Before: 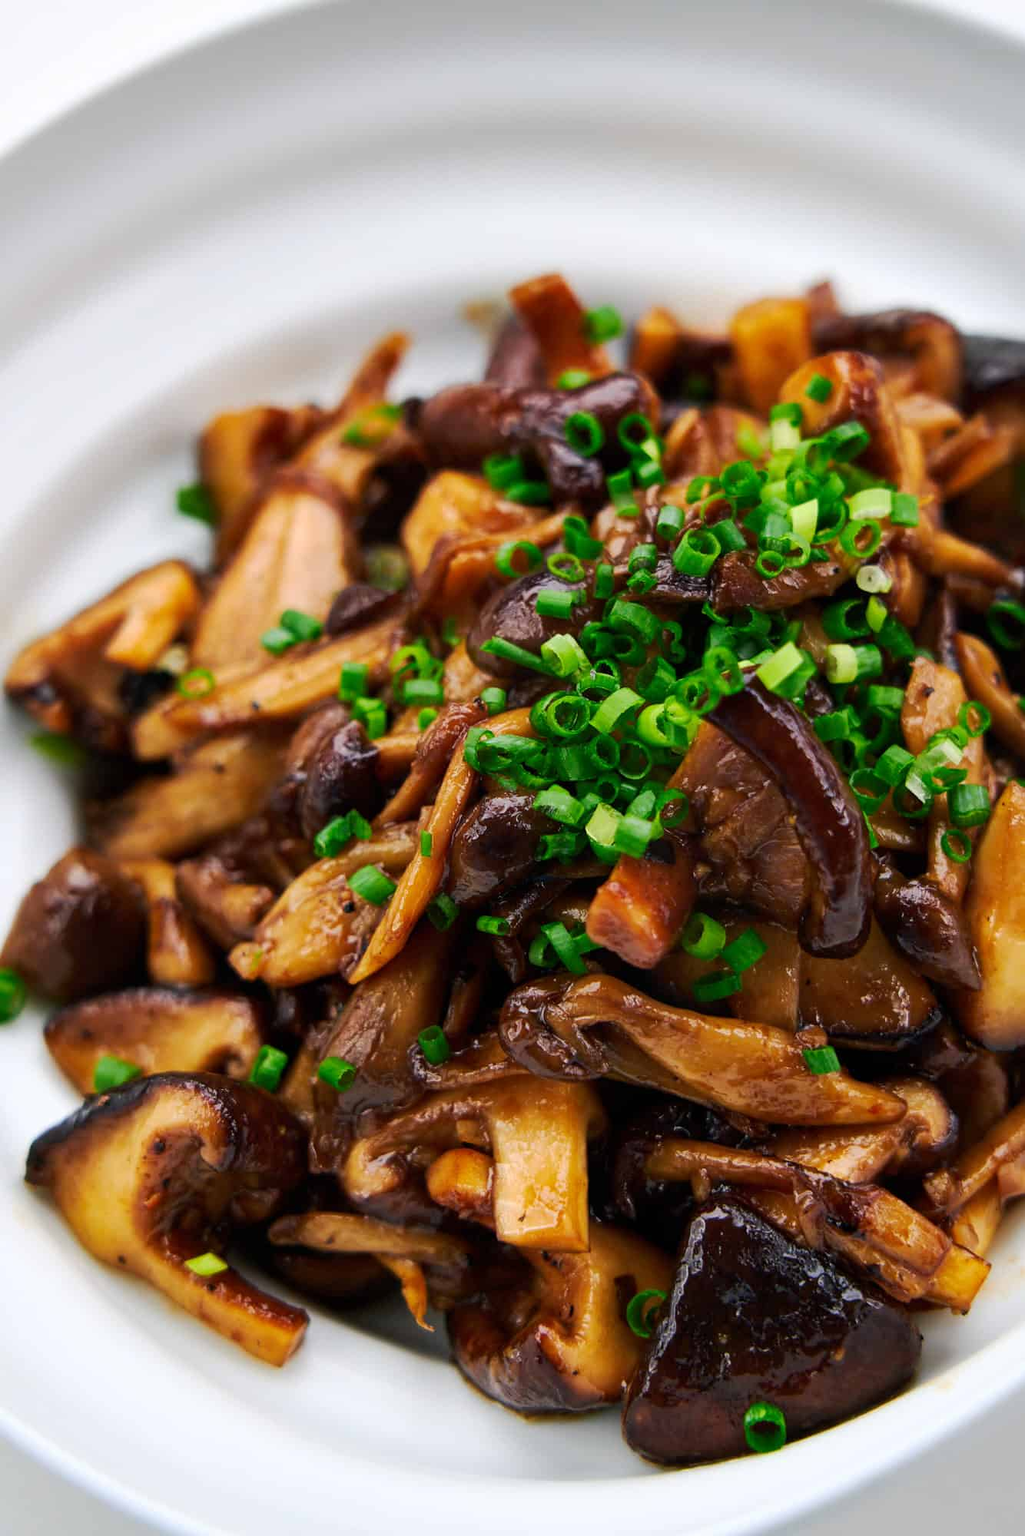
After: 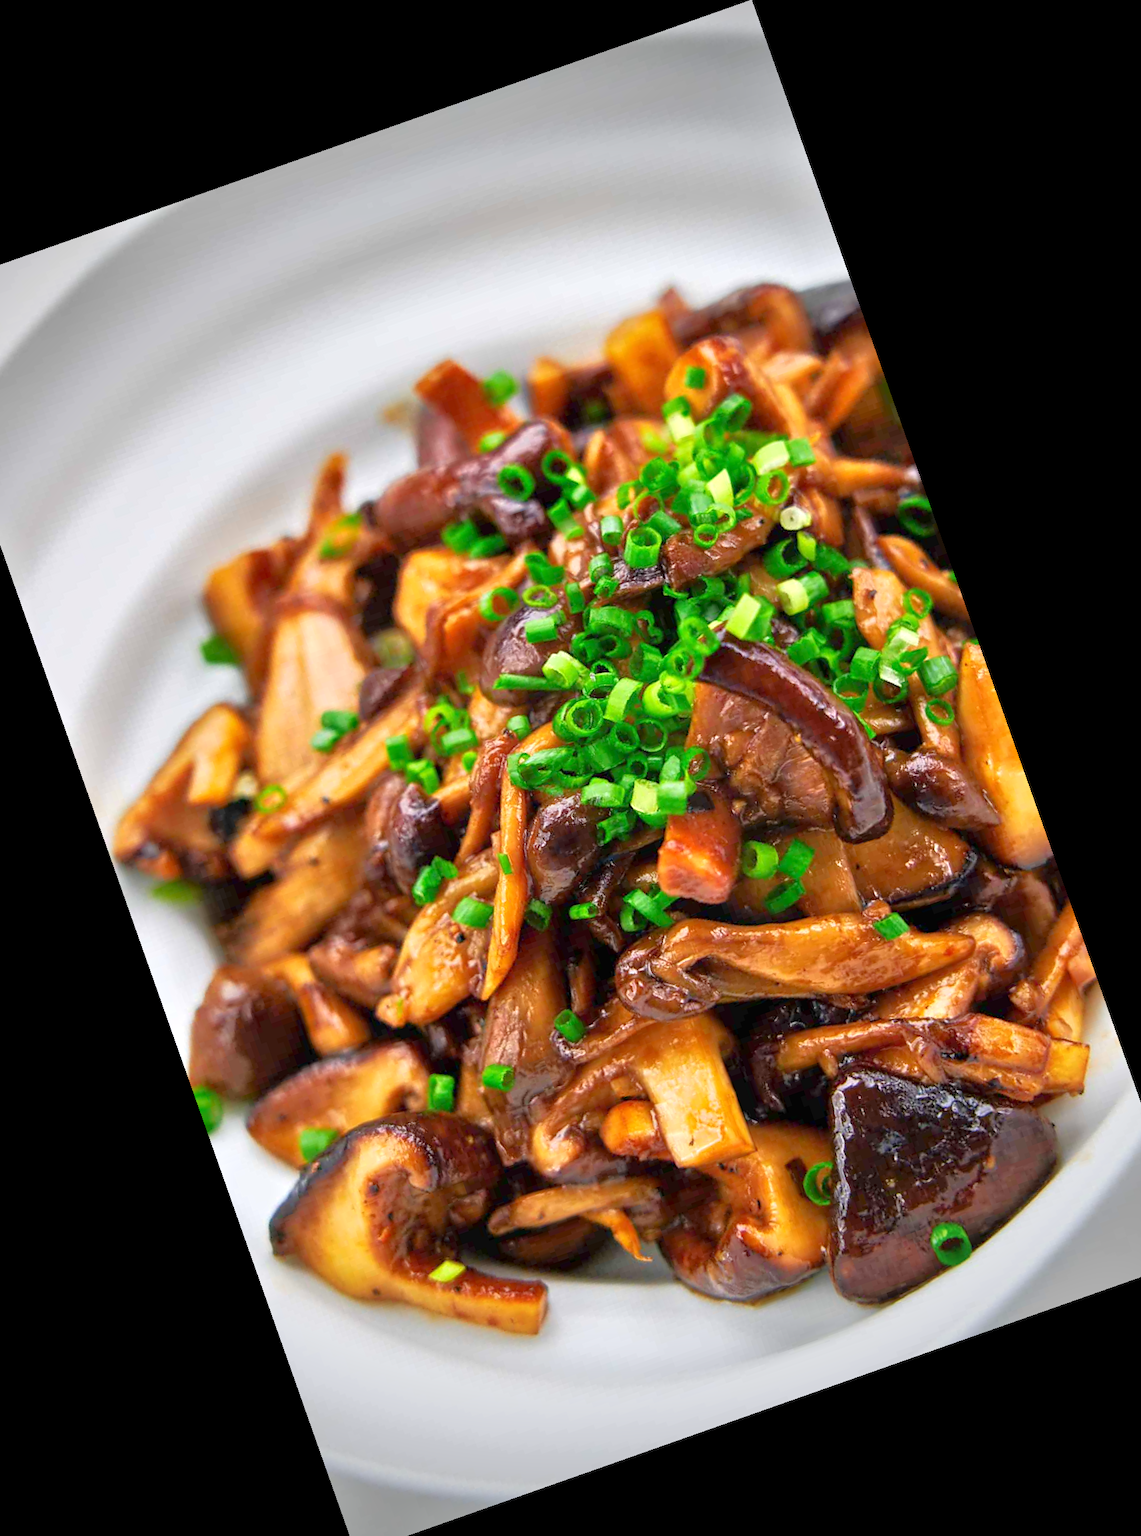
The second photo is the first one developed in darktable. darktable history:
crop and rotate: angle 19.43°, left 6.812%, right 4.125%, bottom 1.087%
tone equalizer: -8 EV 2 EV, -7 EV 2 EV, -6 EV 2 EV, -5 EV 2 EV, -4 EV 2 EV, -3 EV 1.5 EV, -2 EV 1 EV, -1 EV 0.5 EV
vignetting: fall-off start 75%, brightness -0.692, width/height ratio 1.084
